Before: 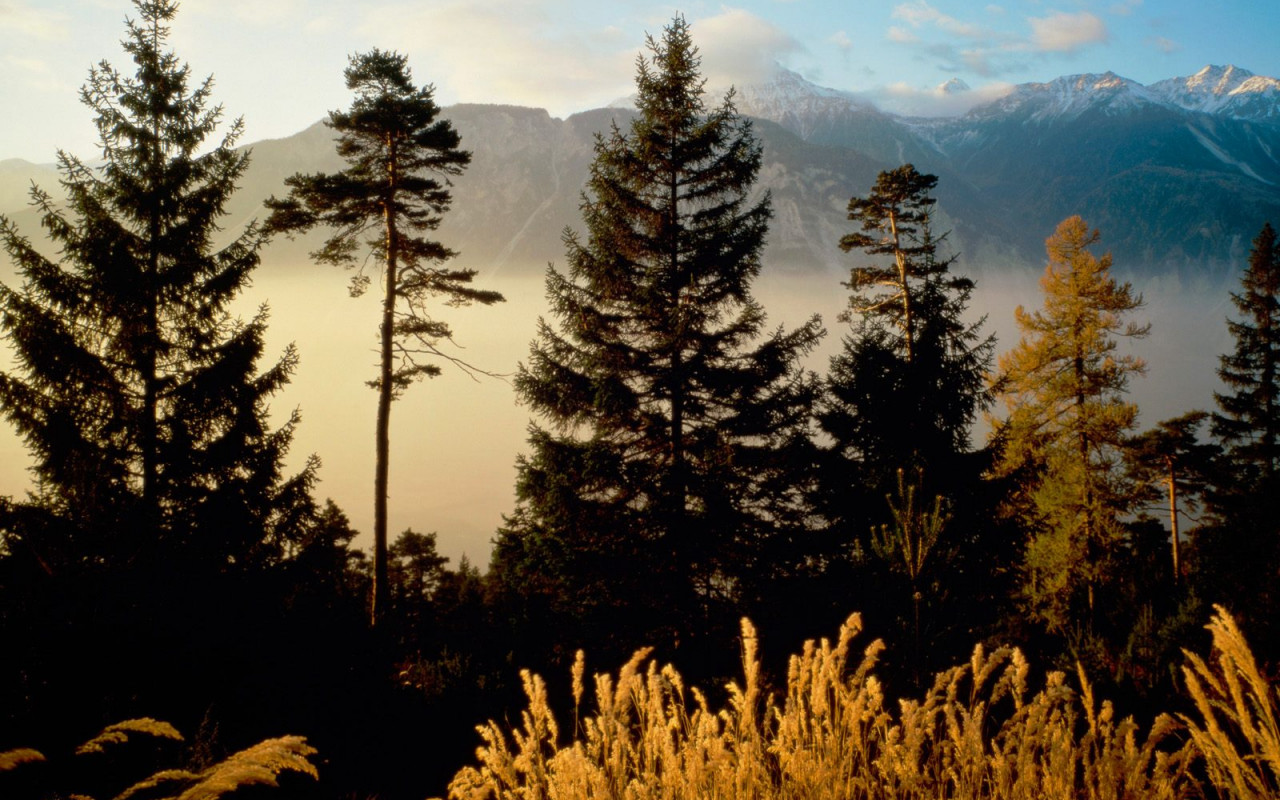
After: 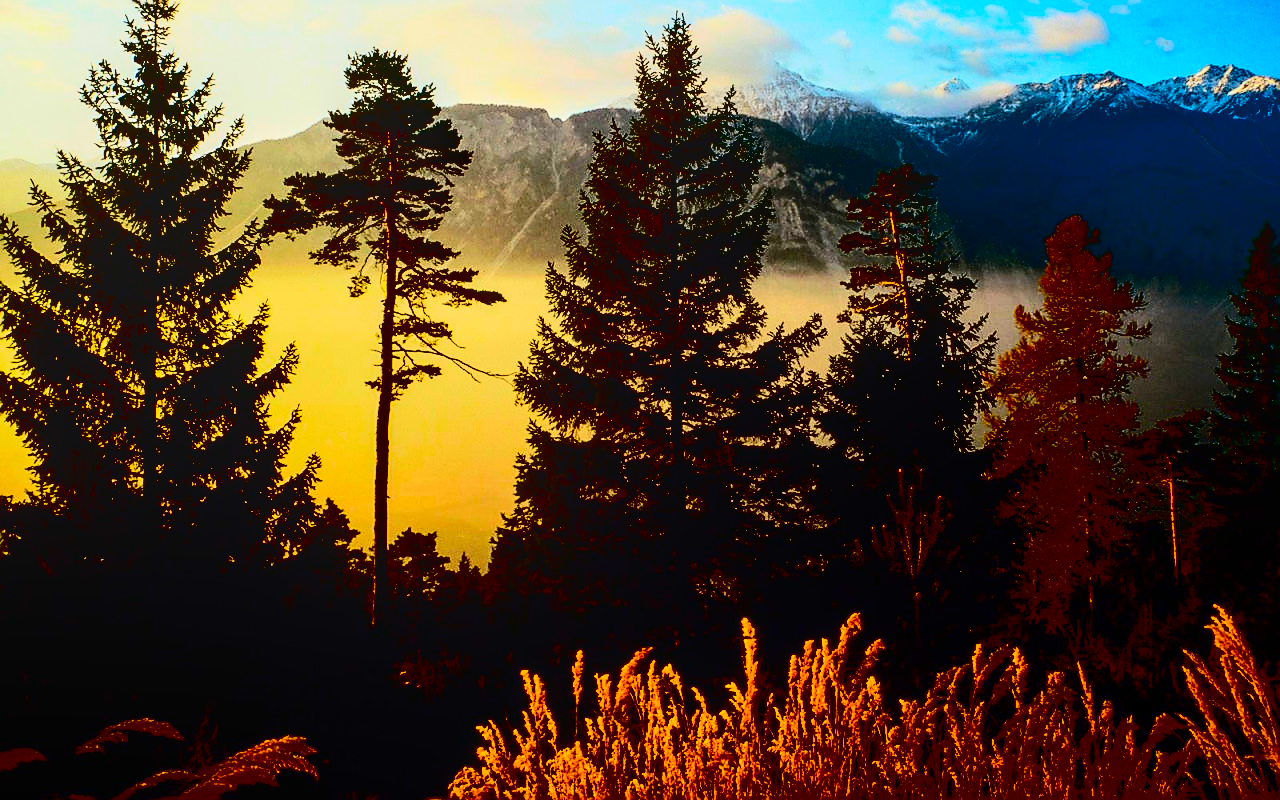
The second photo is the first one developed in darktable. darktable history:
sharpen: radius 1.4, amount 1.25, threshold 0.7
color balance rgb: perceptual saturation grading › global saturation 20%, global vibrance 20%
contrast brightness saturation: contrast 0.77, brightness -1, saturation 1
tone equalizer: on, module defaults
local contrast: detail 117%
